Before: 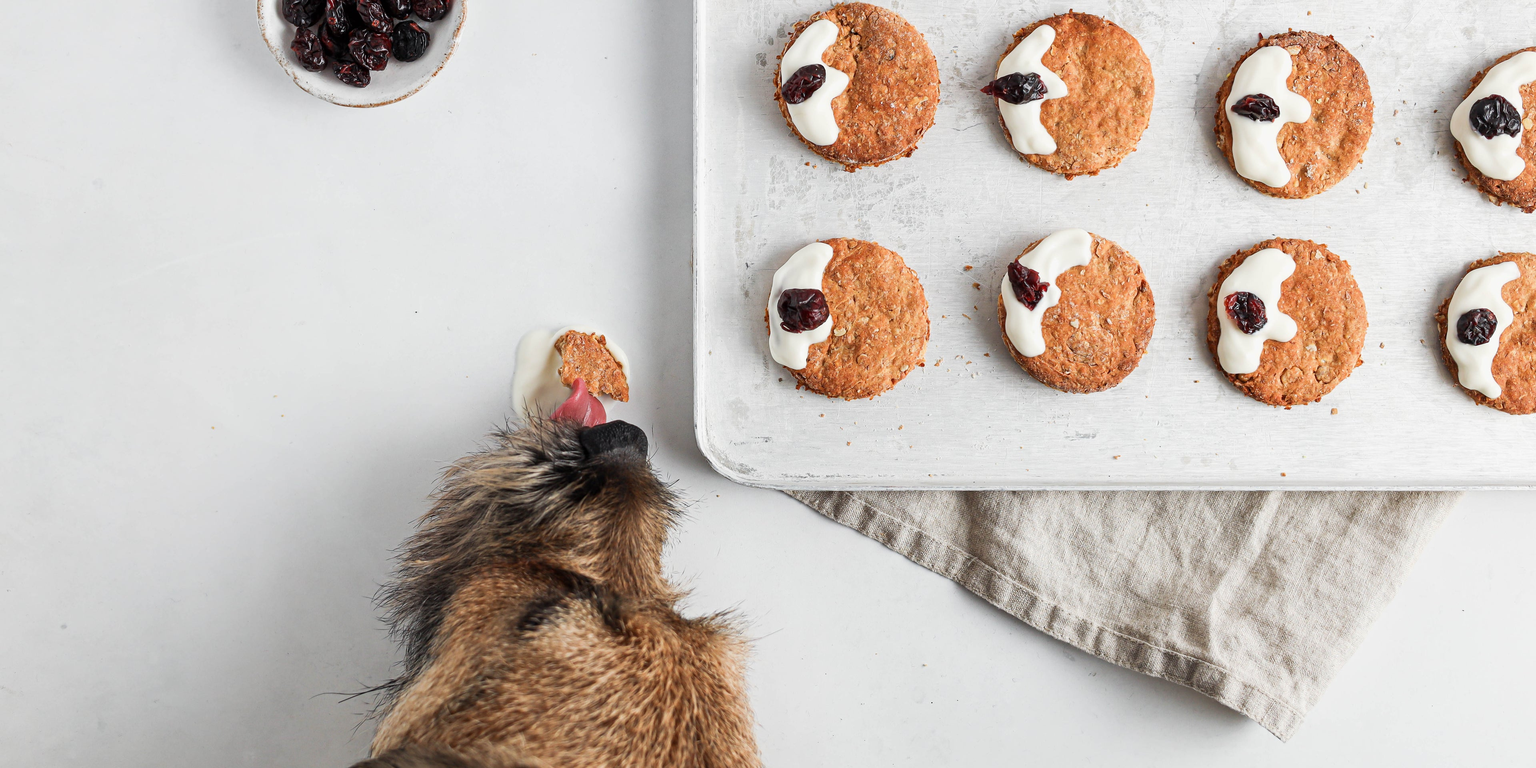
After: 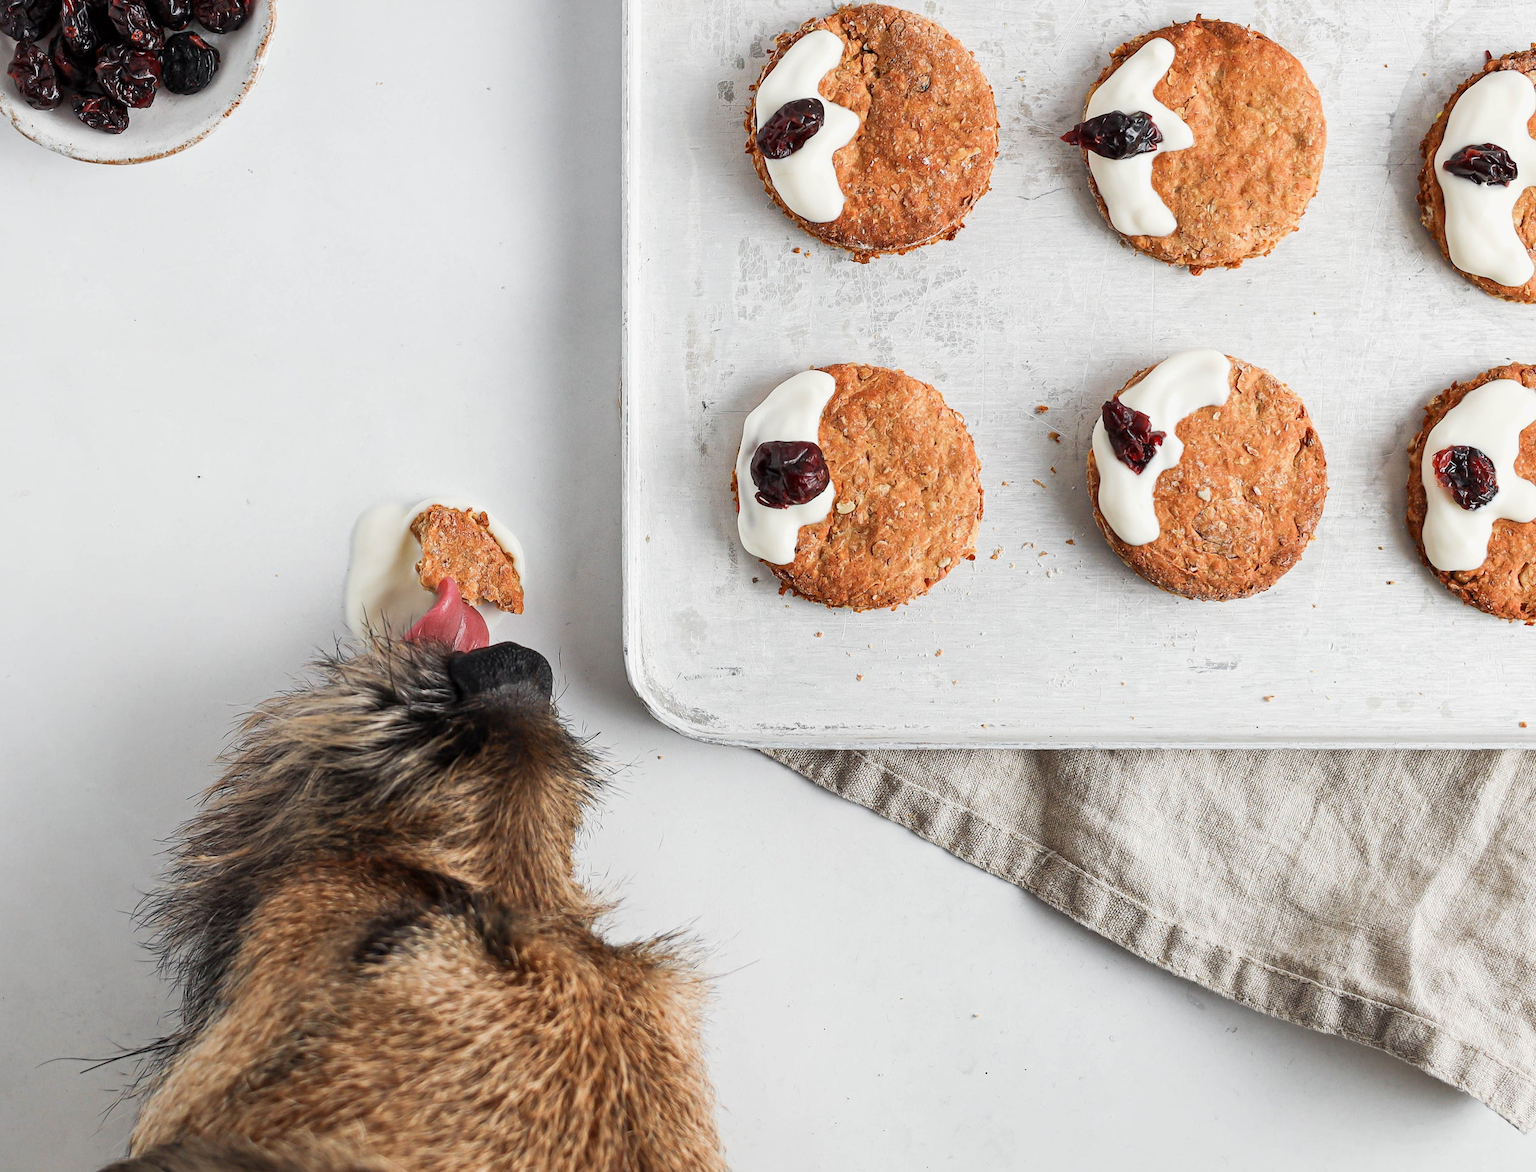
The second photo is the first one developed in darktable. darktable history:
crop and rotate: left 18.629%, right 15.87%
